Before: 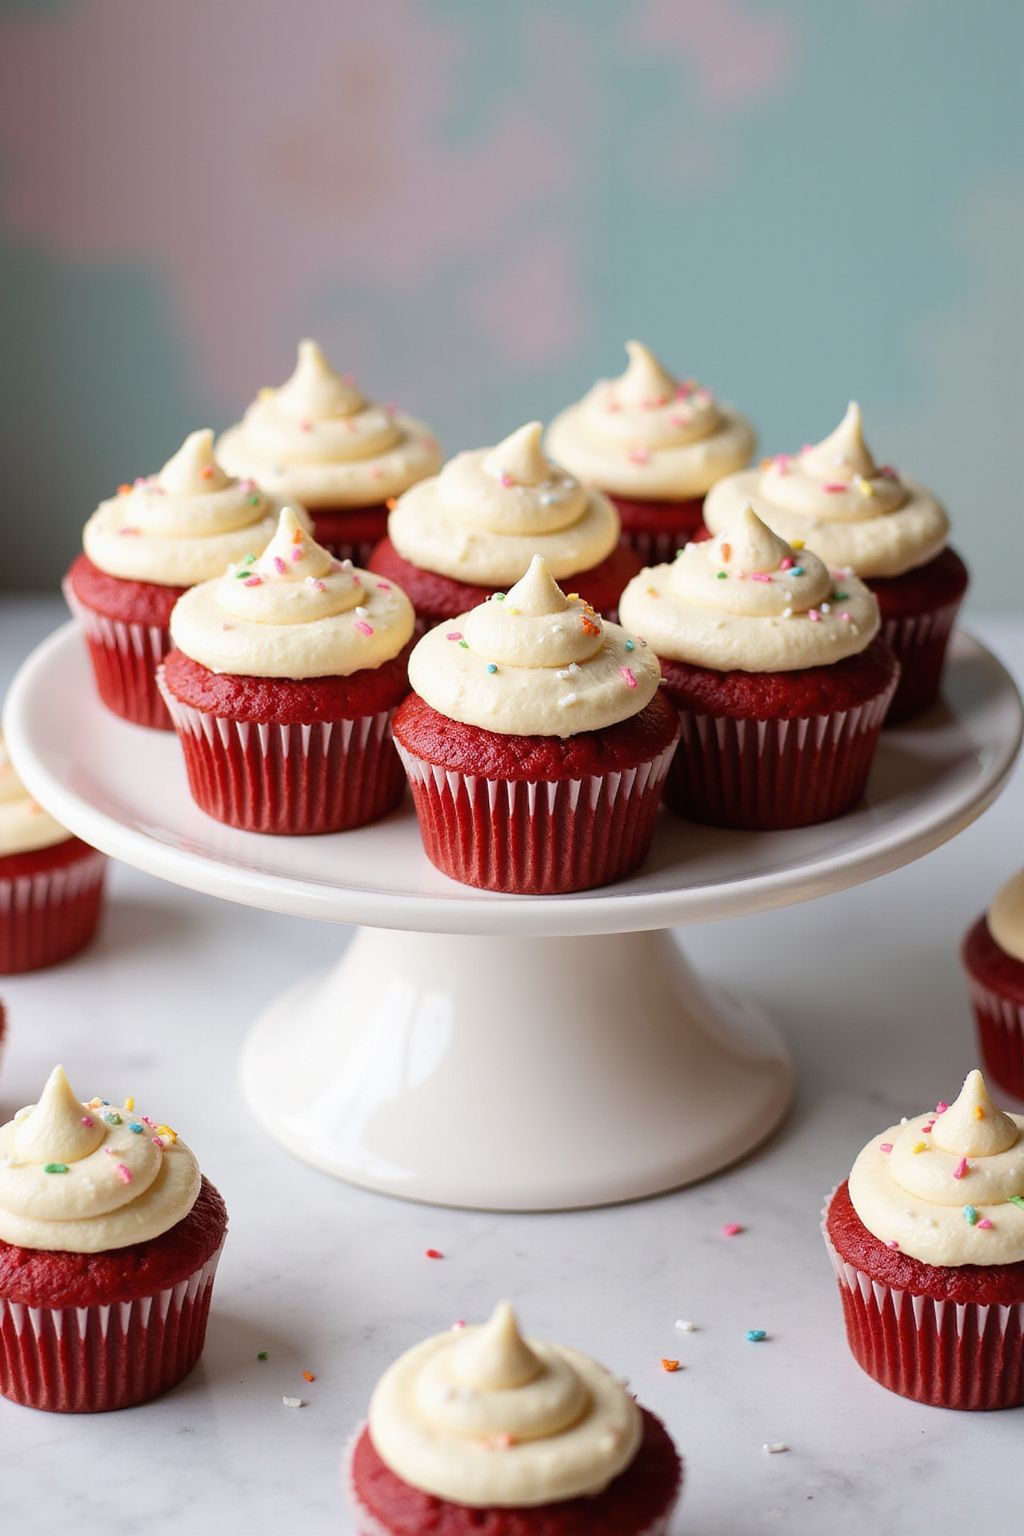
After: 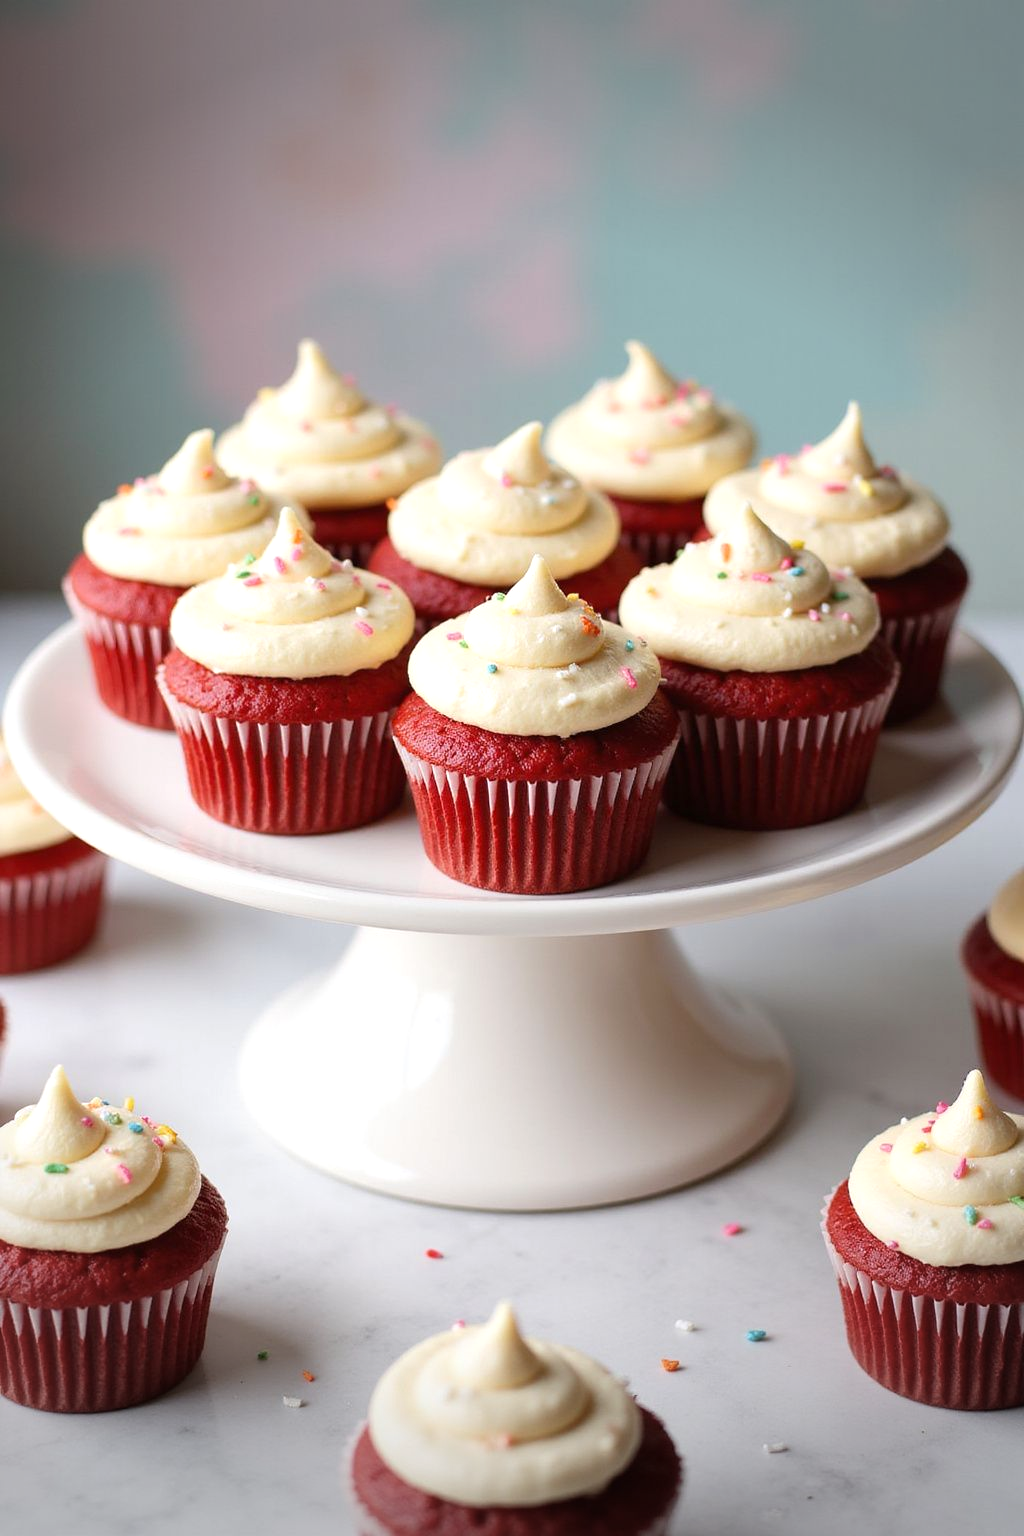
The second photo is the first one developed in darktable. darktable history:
exposure: exposure 0.202 EV, compensate highlight preservation false
vignetting: fall-off start 90.28%, fall-off radius 38.53%, brightness -0.398, saturation -0.299, width/height ratio 1.224, shape 1.29
